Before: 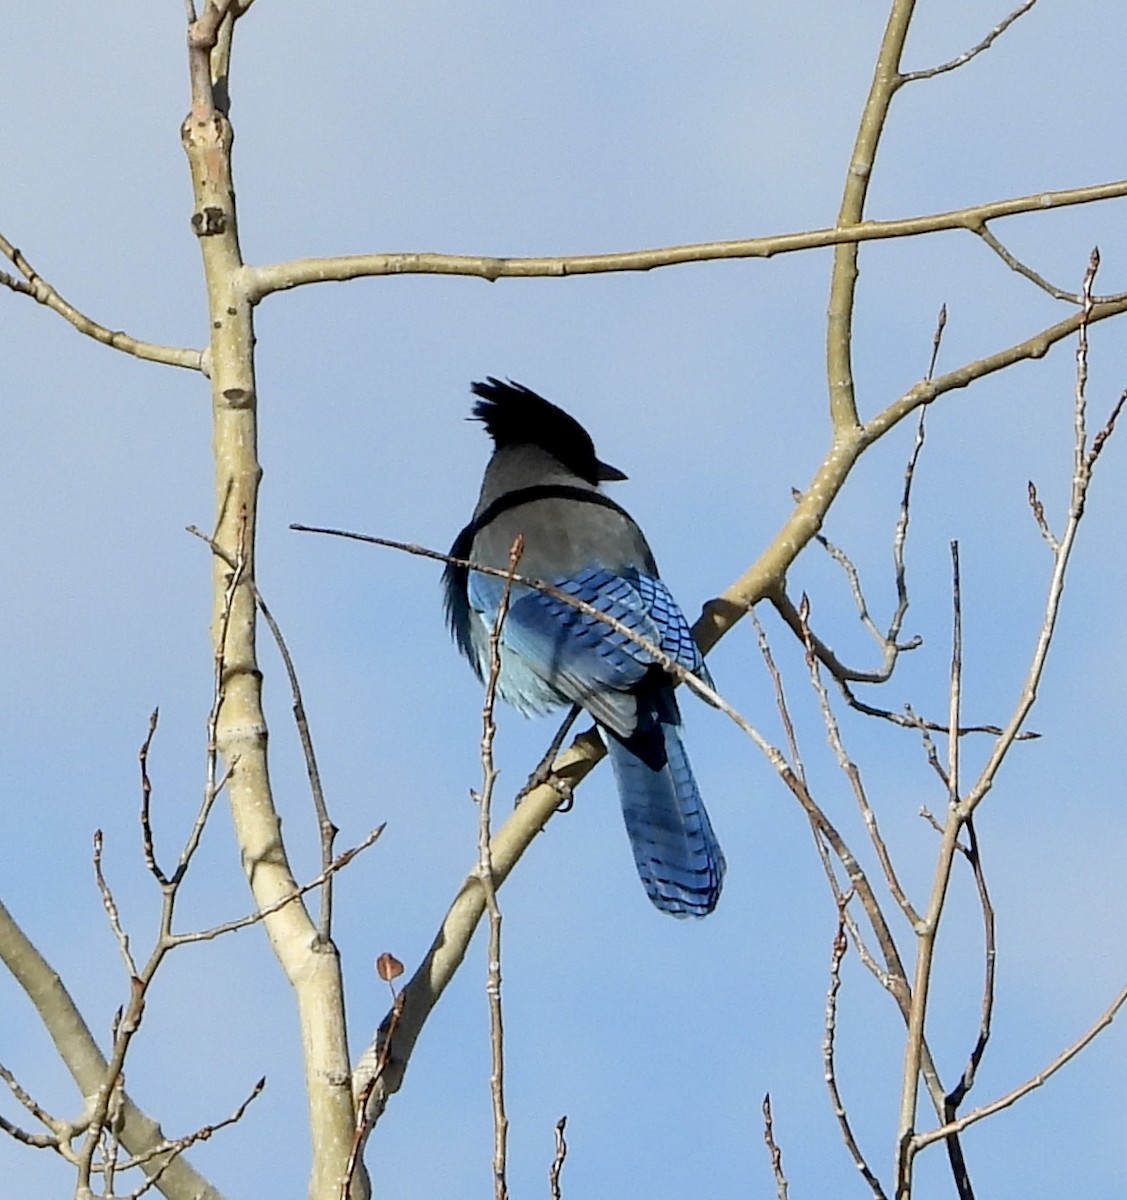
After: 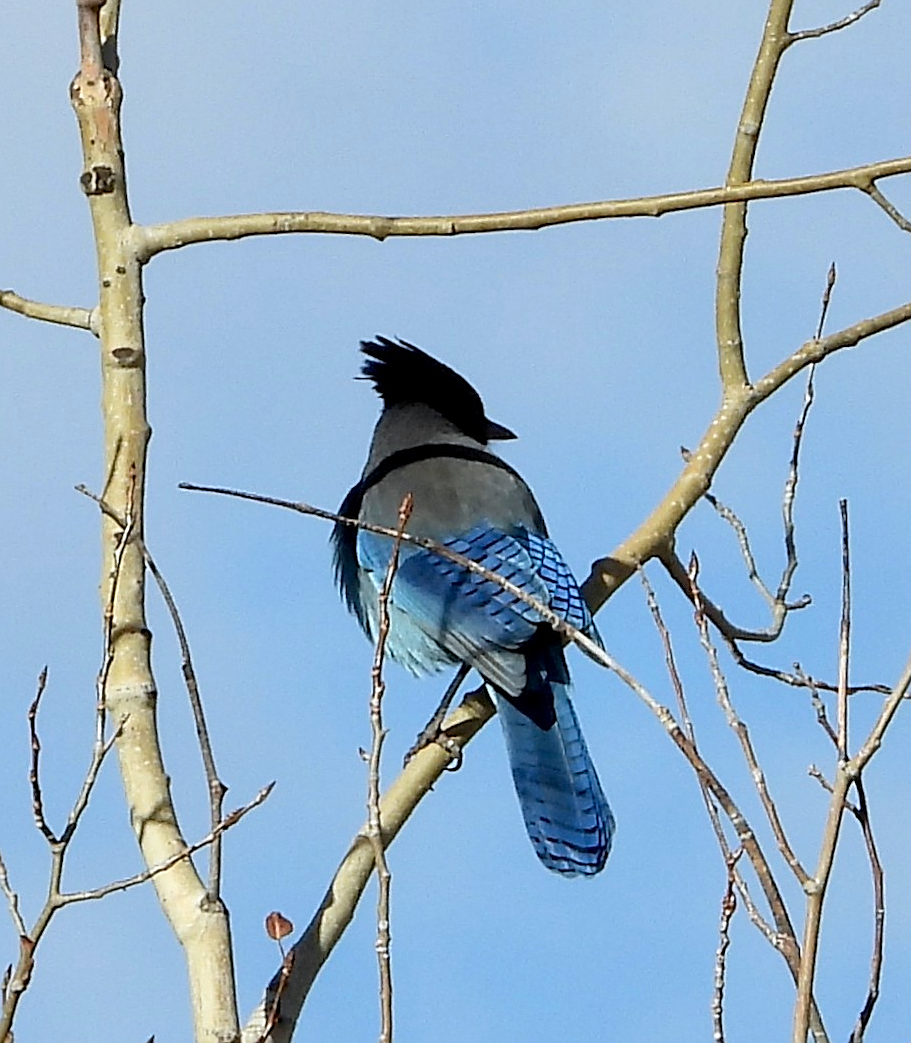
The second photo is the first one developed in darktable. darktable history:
white balance: red 0.982, blue 1.018
sharpen: on, module defaults
crop: left 9.929%, top 3.475%, right 9.188%, bottom 9.529%
